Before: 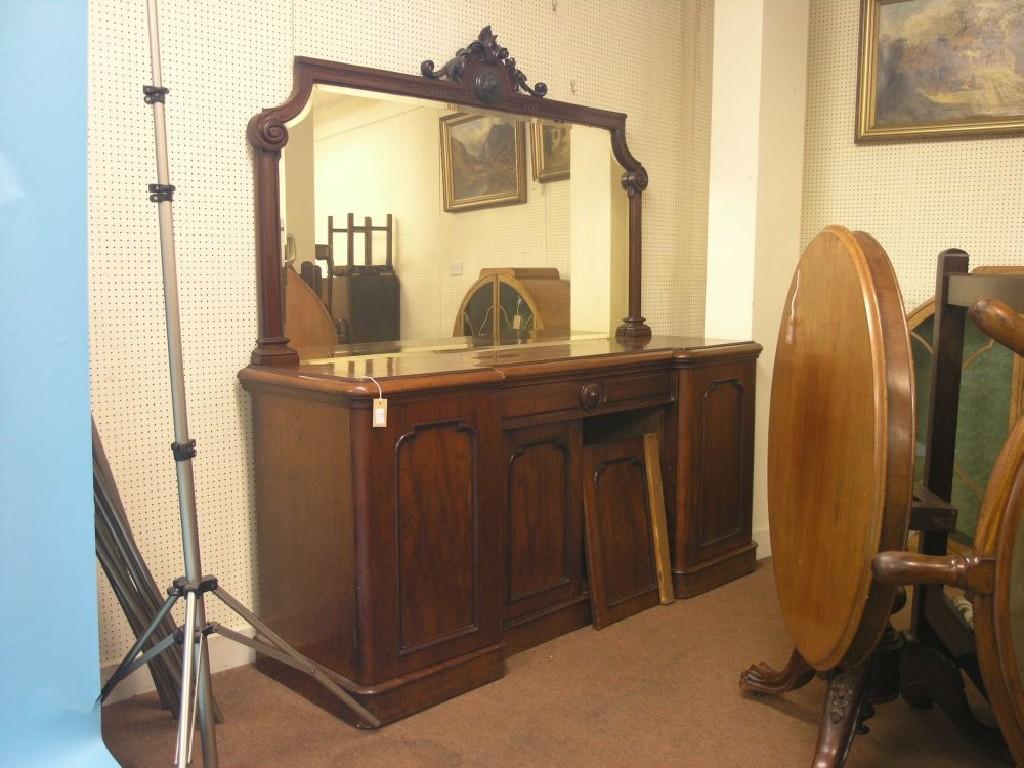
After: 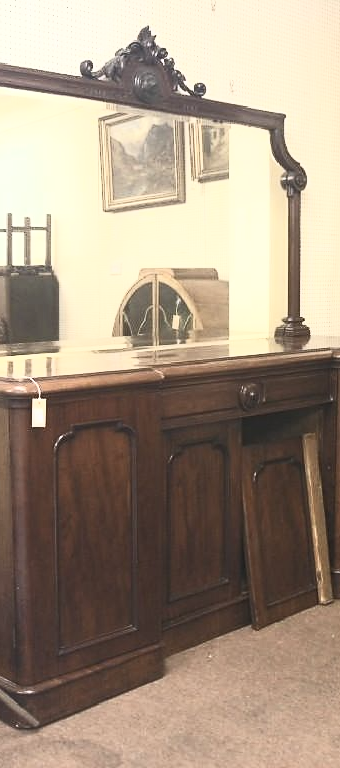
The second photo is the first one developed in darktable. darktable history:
contrast brightness saturation: contrast 0.57, brightness 0.57, saturation -0.34
white balance: red 0.98, blue 1.034
sharpen: radius 1.559, amount 0.373, threshold 1.271
crop: left 33.36%, right 33.36%
